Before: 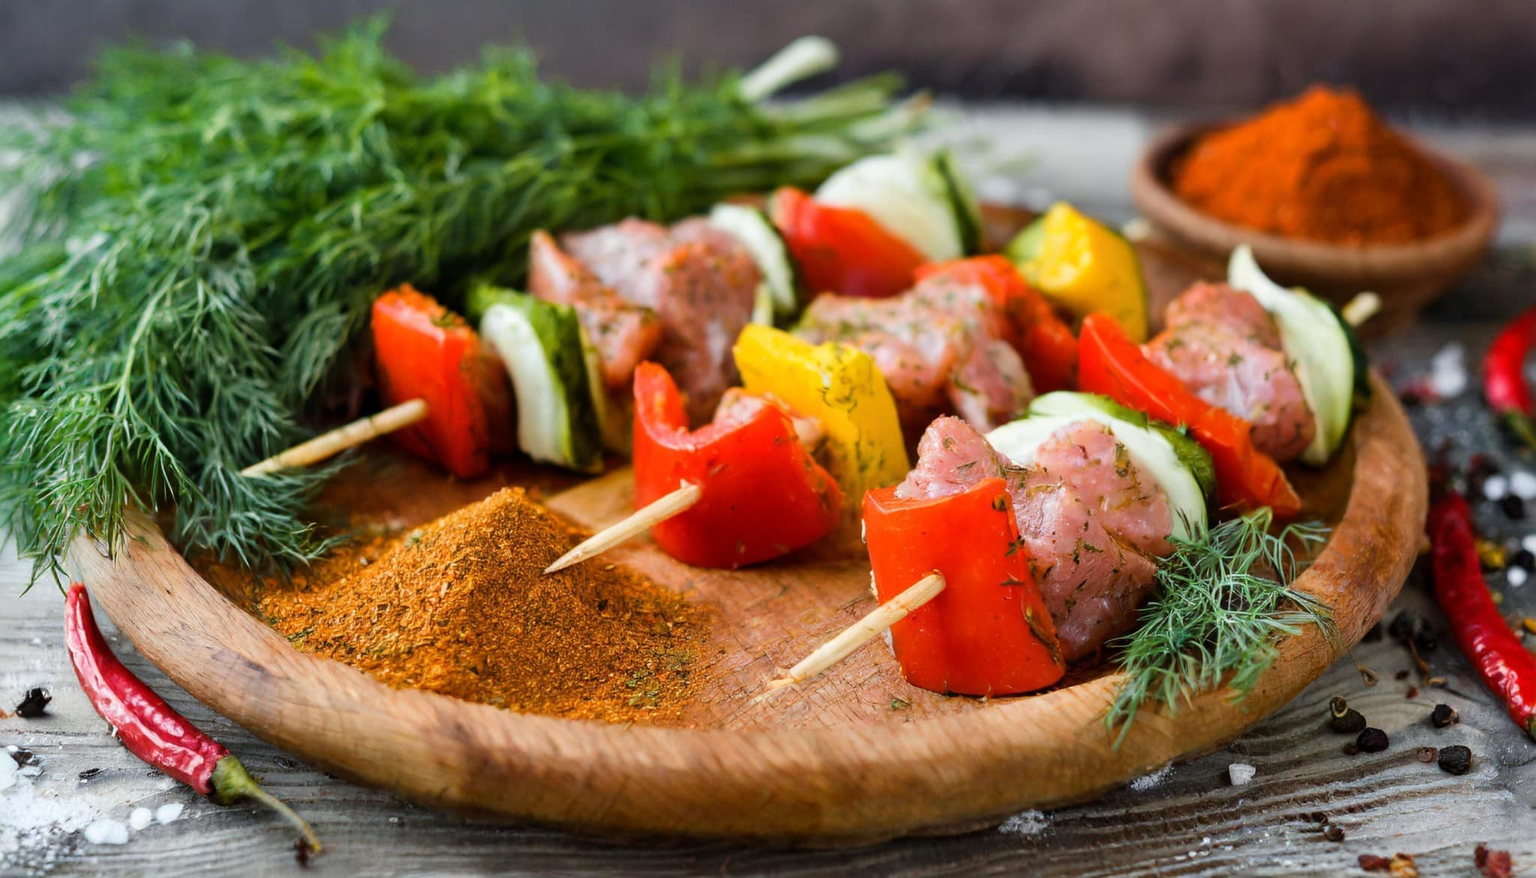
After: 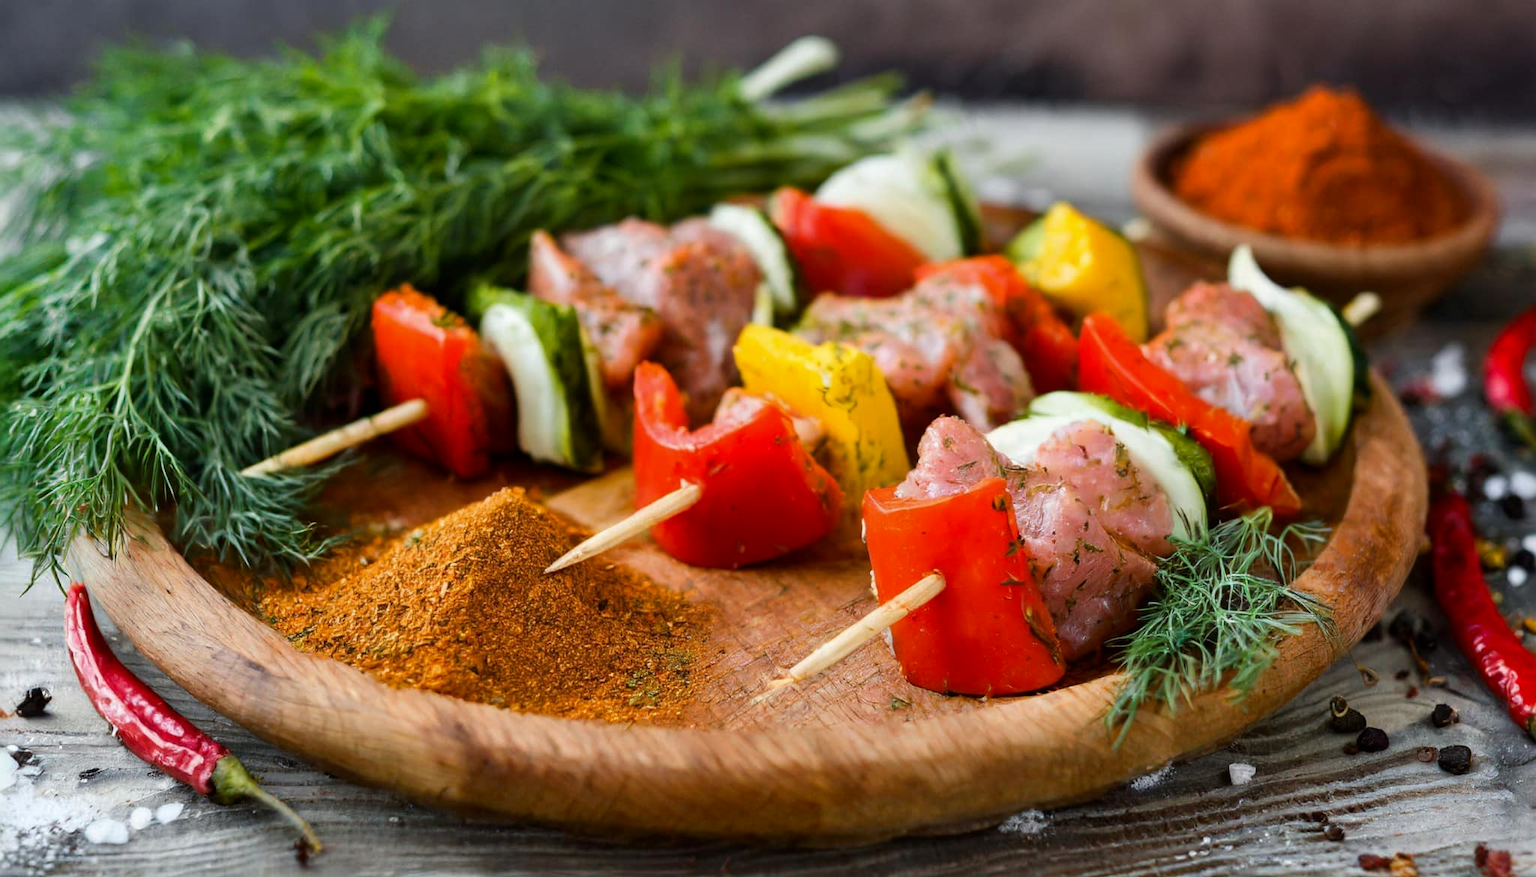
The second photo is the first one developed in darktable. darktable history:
contrast brightness saturation: contrast 0.03, brightness -0.042
